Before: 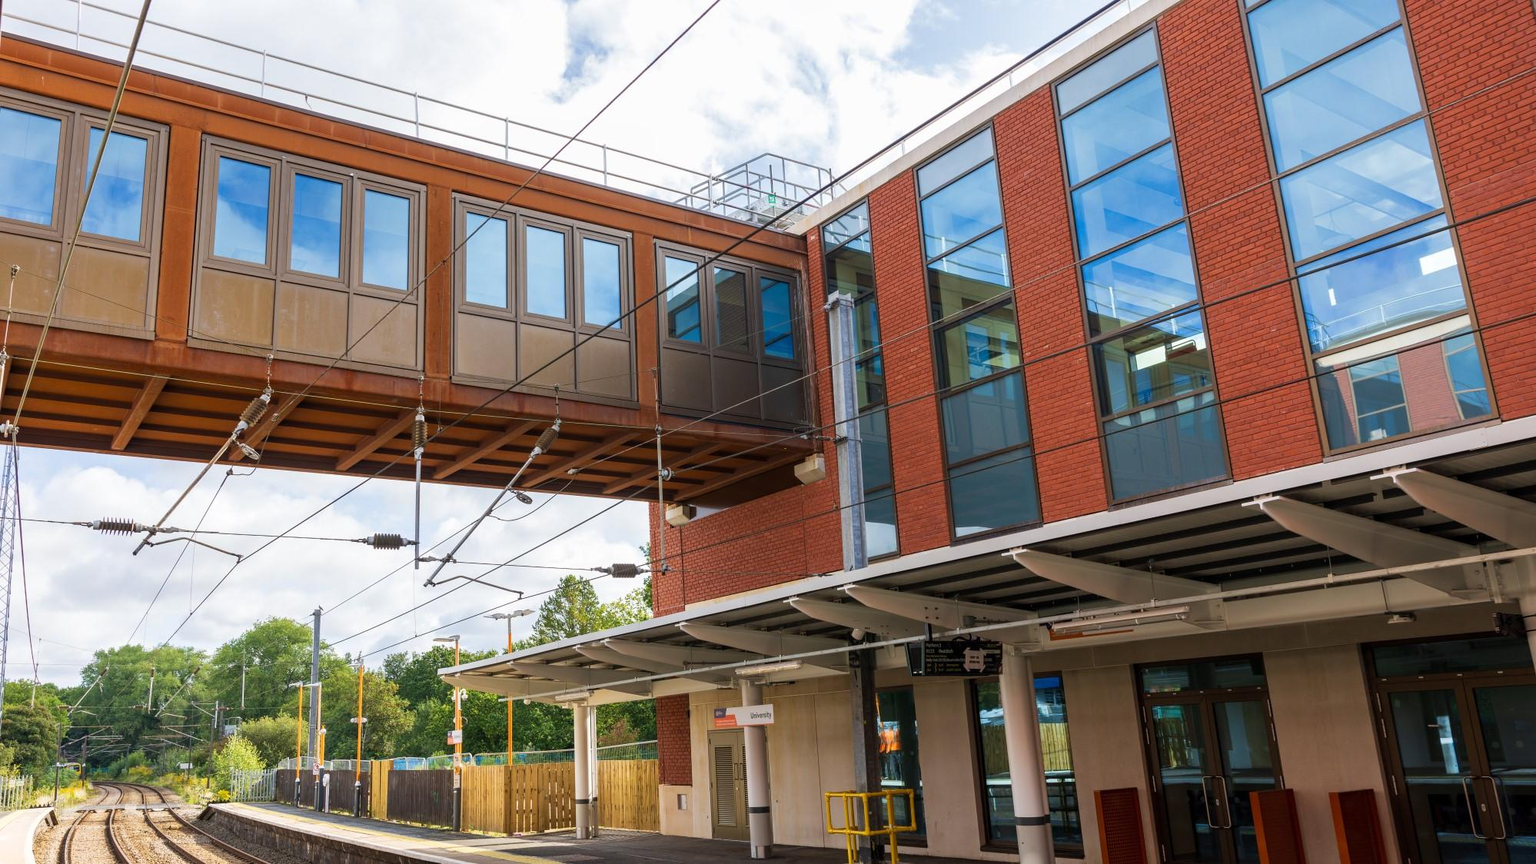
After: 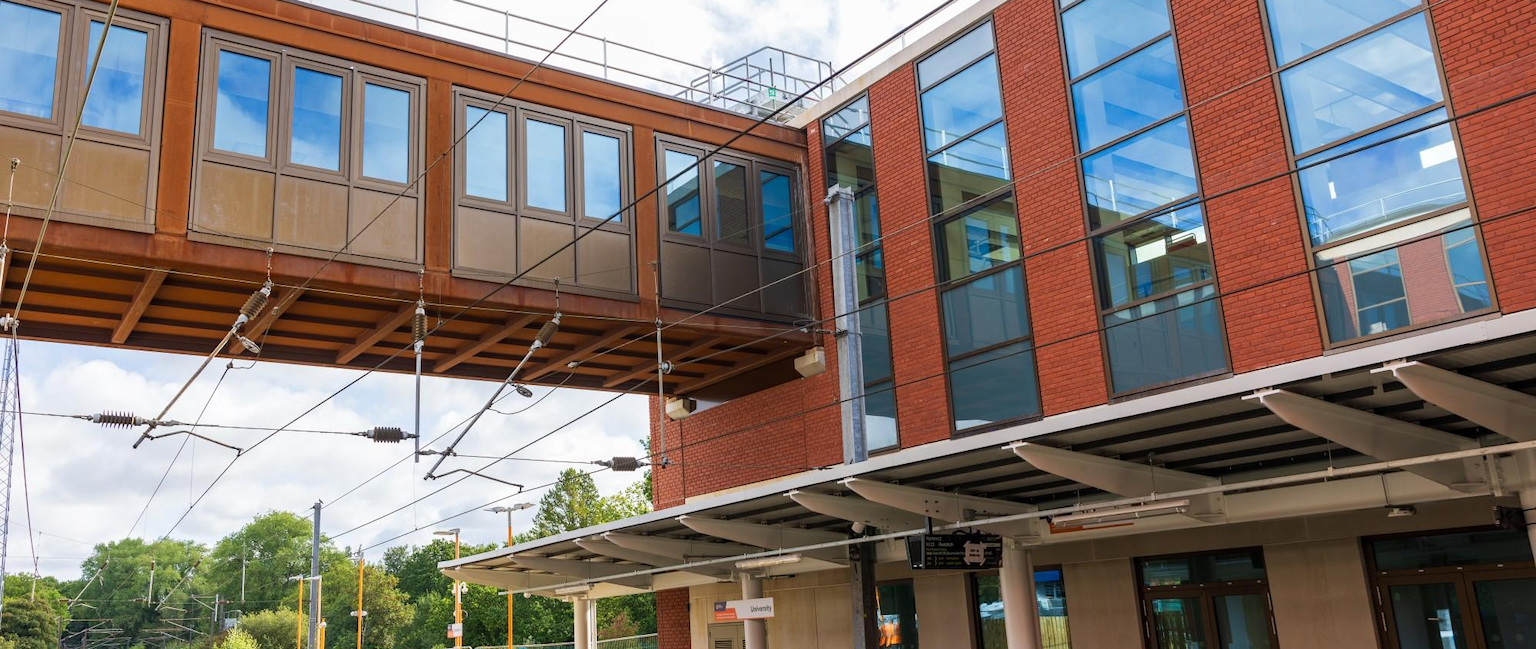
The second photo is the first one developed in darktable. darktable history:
crop and rotate: top 12.375%, bottom 12.445%
